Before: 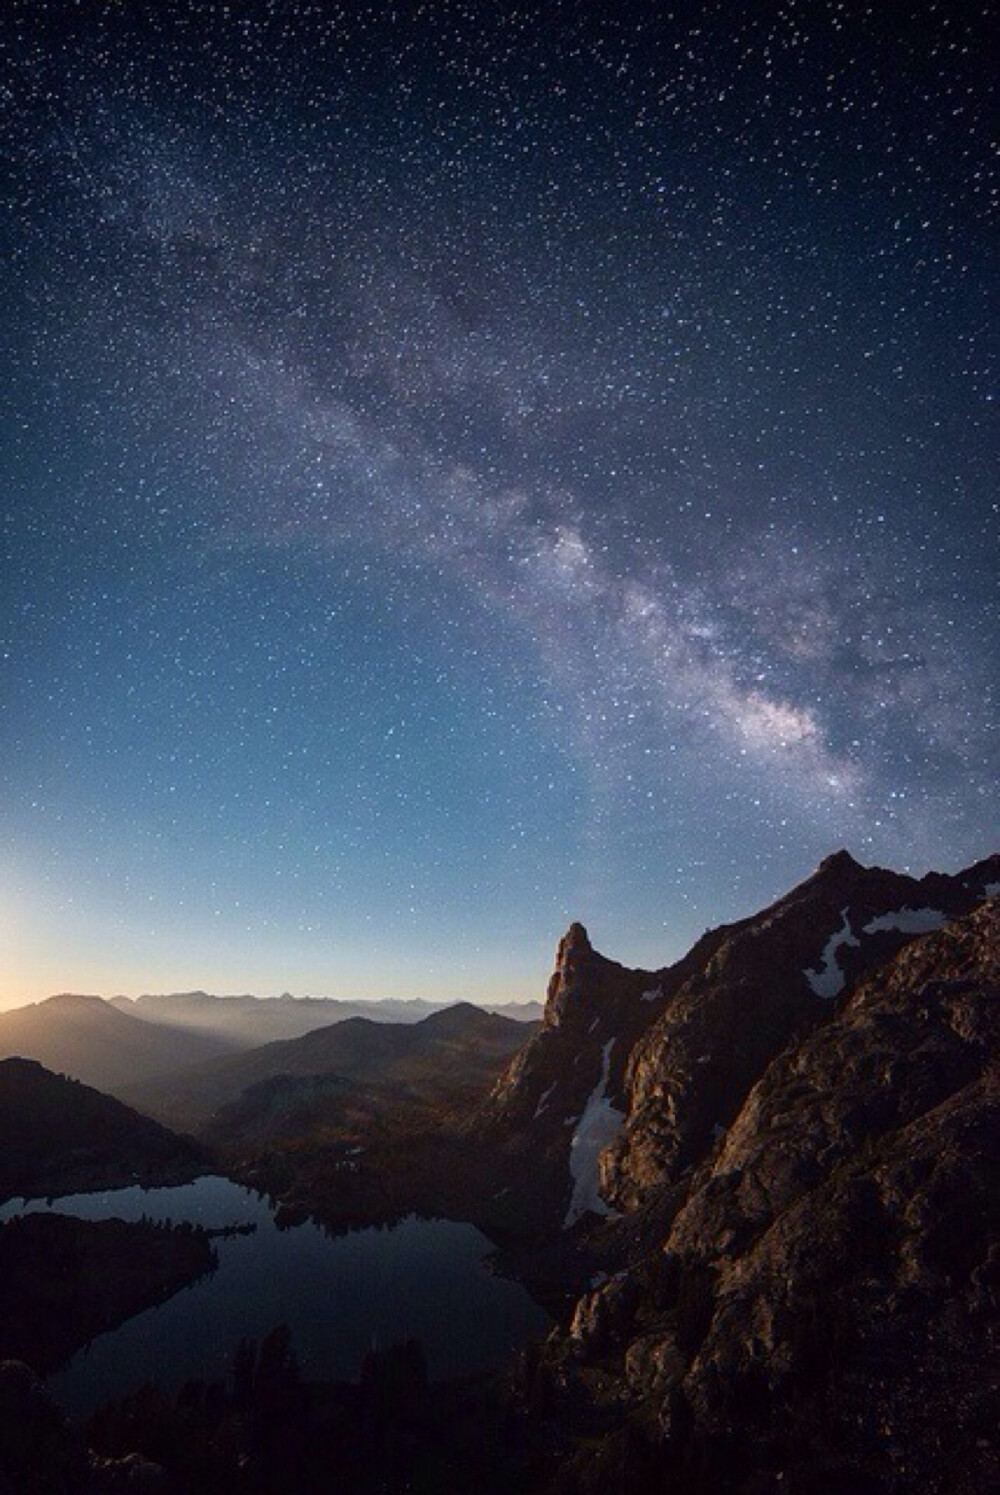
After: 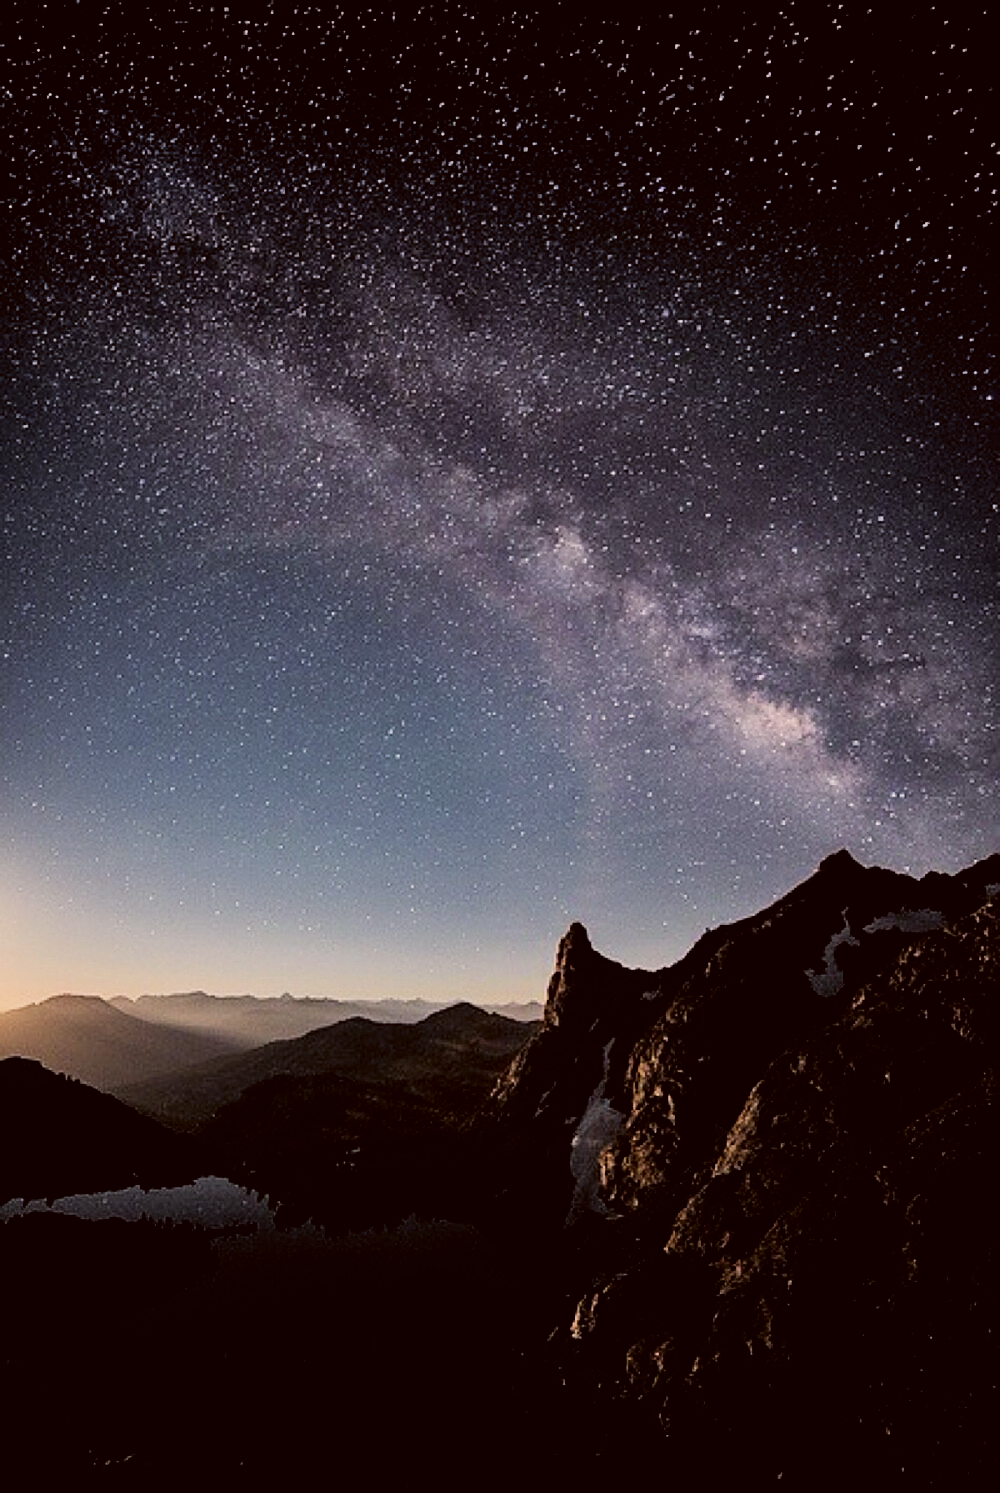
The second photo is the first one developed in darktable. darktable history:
shadows and highlights: shadows 30.86, highlights 0, soften with gaussian
sharpen: on, module defaults
exposure: exposure -0.242 EV, compensate highlight preservation false
contrast equalizer: octaves 7, y [[0.6 ×6], [0.55 ×6], [0 ×6], [0 ×6], [0 ×6]], mix 0.29
crop: bottom 0.071%
filmic rgb: black relative exposure -5 EV, hardness 2.88, contrast 1.3, highlights saturation mix -10%
color correction: highlights a* 6.27, highlights b* 8.19, shadows a* 5.94, shadows b* 7.23, saturation 0.9
